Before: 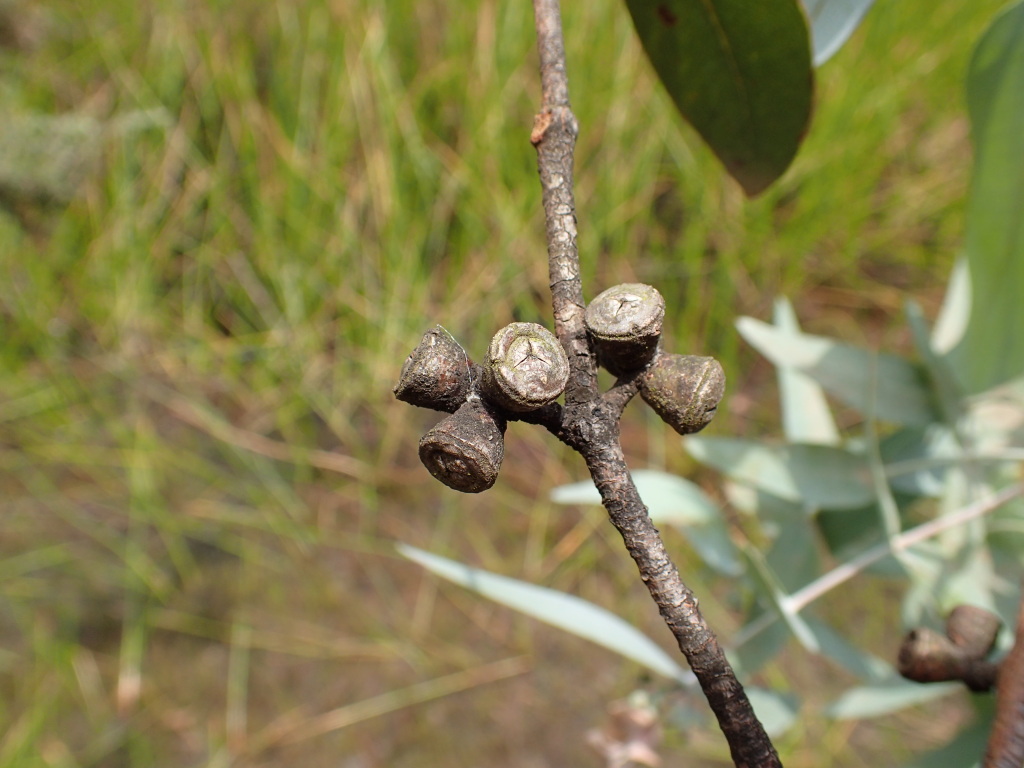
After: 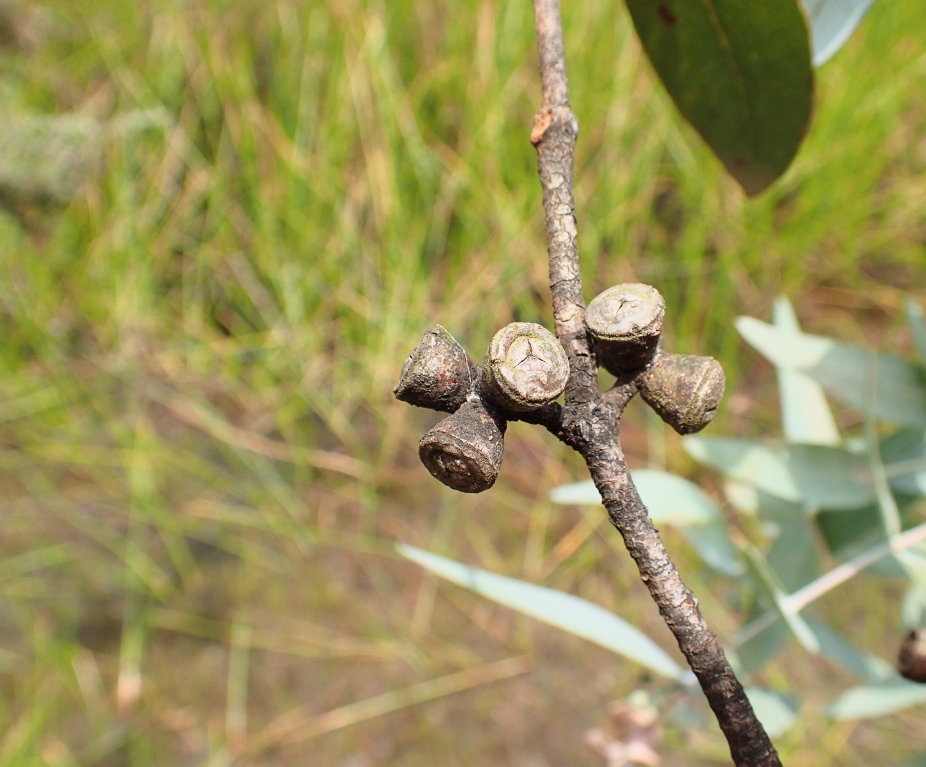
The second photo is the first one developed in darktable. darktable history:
crop: right 9.483%, bottom 0.034%
base curve: curves: ch0 [(0, 0) (0.088, 0.125) (0.176, 0.251) (0.354, 0.501) (0.613, 0.749) (1, 0.877)]
